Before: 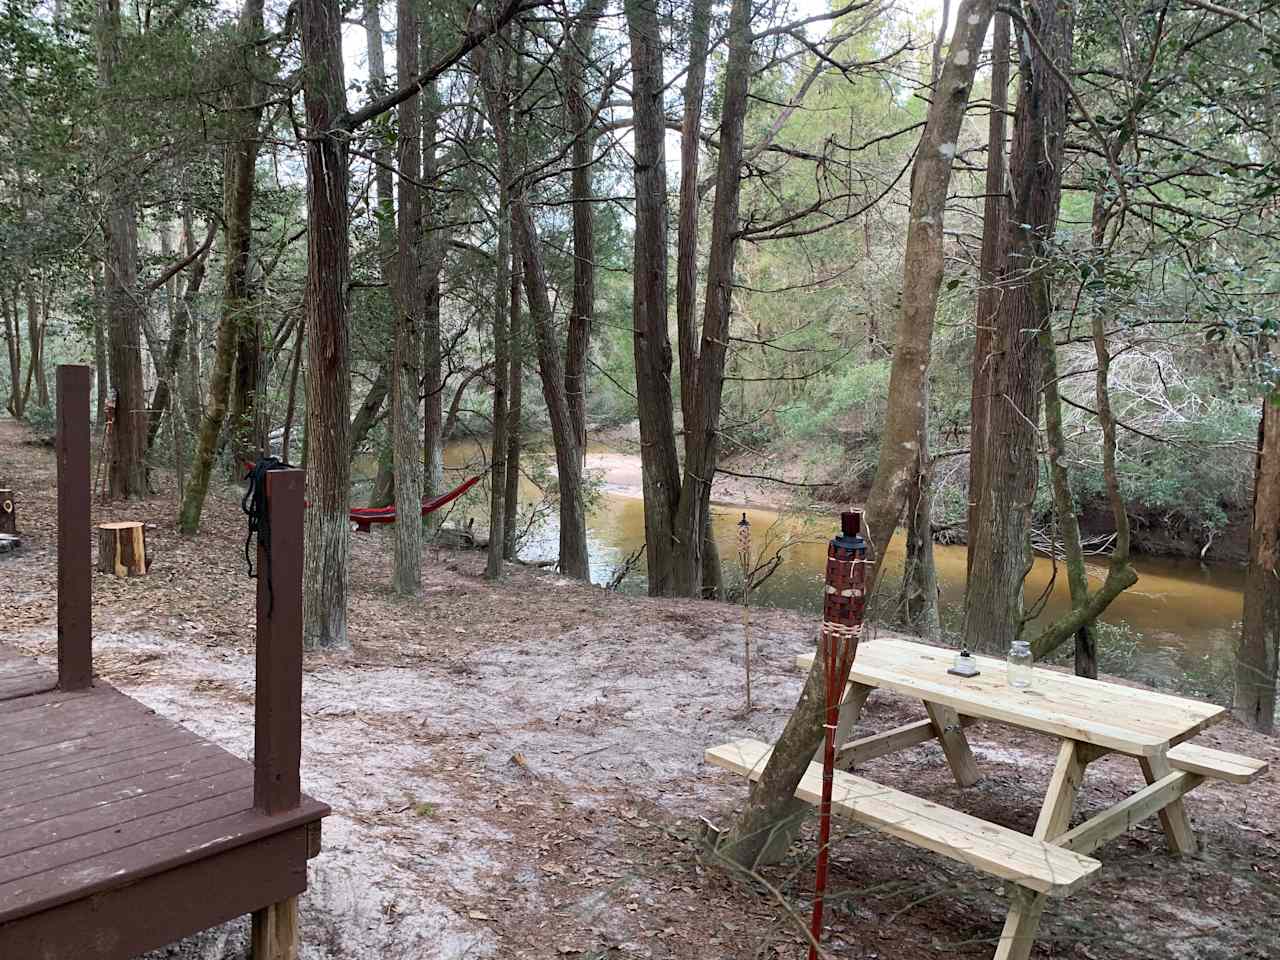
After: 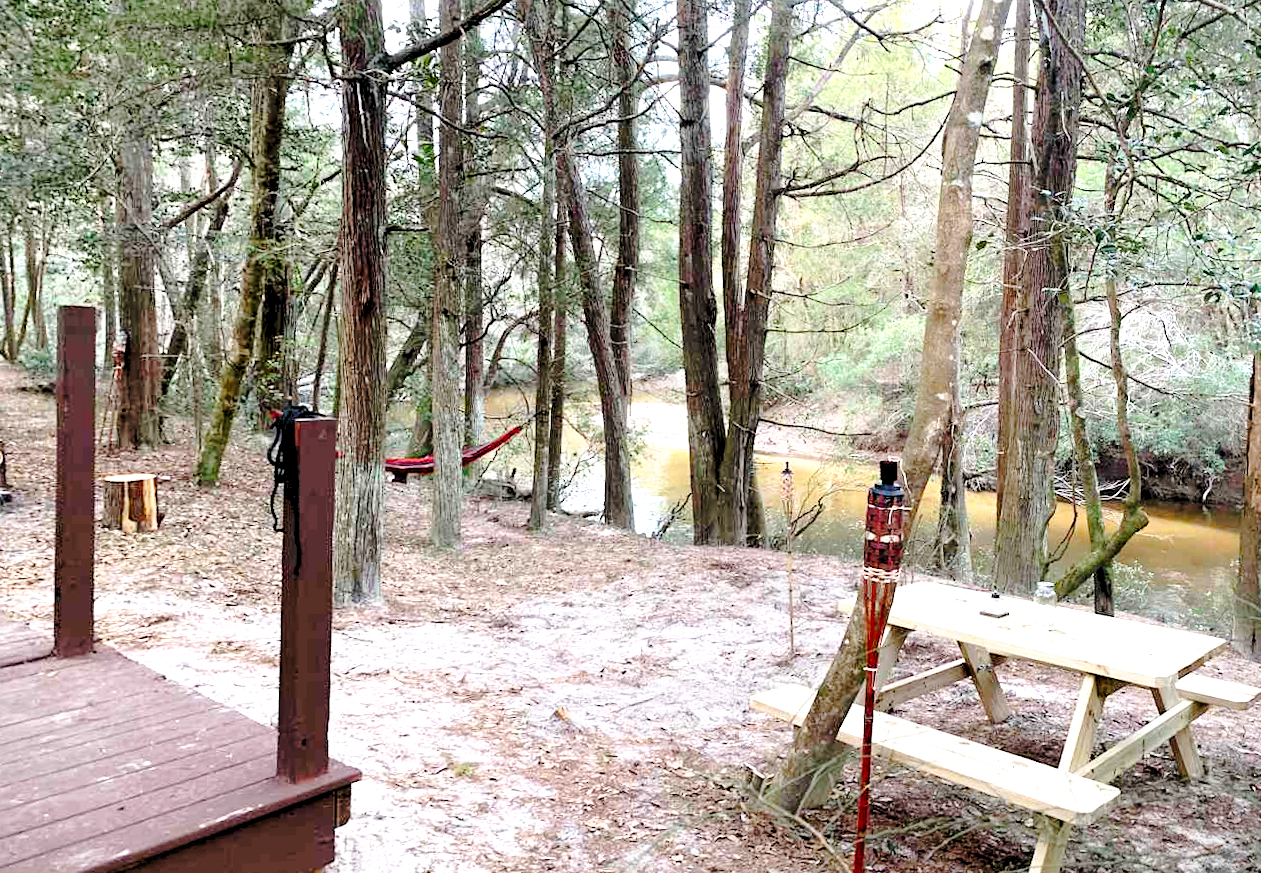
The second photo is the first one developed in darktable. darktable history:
tone curve: curves: ch0 [(0, 0) (0.003, 0.007) (0.011, 0.011) (0.025, 0.021) (0.044, 0.04) (0.069, 0.07) (0.1, 0.129) (0.136, 0.187) (0.177, 0.254) (0.224, 0.325) (0.277, 0.398) (0.335, 0.461) (0.399, 0.513) (0.468, 0.571) (0.543, 0.624) (0.623, 0.69) (0.709, 0.777) (0.801, 0.86) (0.898, 0.953) (1, 1)], preserve colors none
contrast brightness saturation: contrast 0.04, saturation 0.07
vignetting: fall-off start 97.28%, fall-off radius 79%, brightness -0.462, saturation -0.3, width/height ratio 1.114, dithering 8-bit output, unbound false
base curve: curves: ch0 [(0, 0) (0.036, 0.037) (0.121, 0.228) (0.46, 0.76) (0.859, 0.983) (1, 1)], preserve colors none
rotate and perspective: rotation -0.013°, lens shift (vertical) -0.027, lens shift (horizontal) 0.178, crop left 0.016, crop right 0.989, crop top 0.082, crop bottom 0.918
levels: levels [0.073, 0.497, 0.972]
